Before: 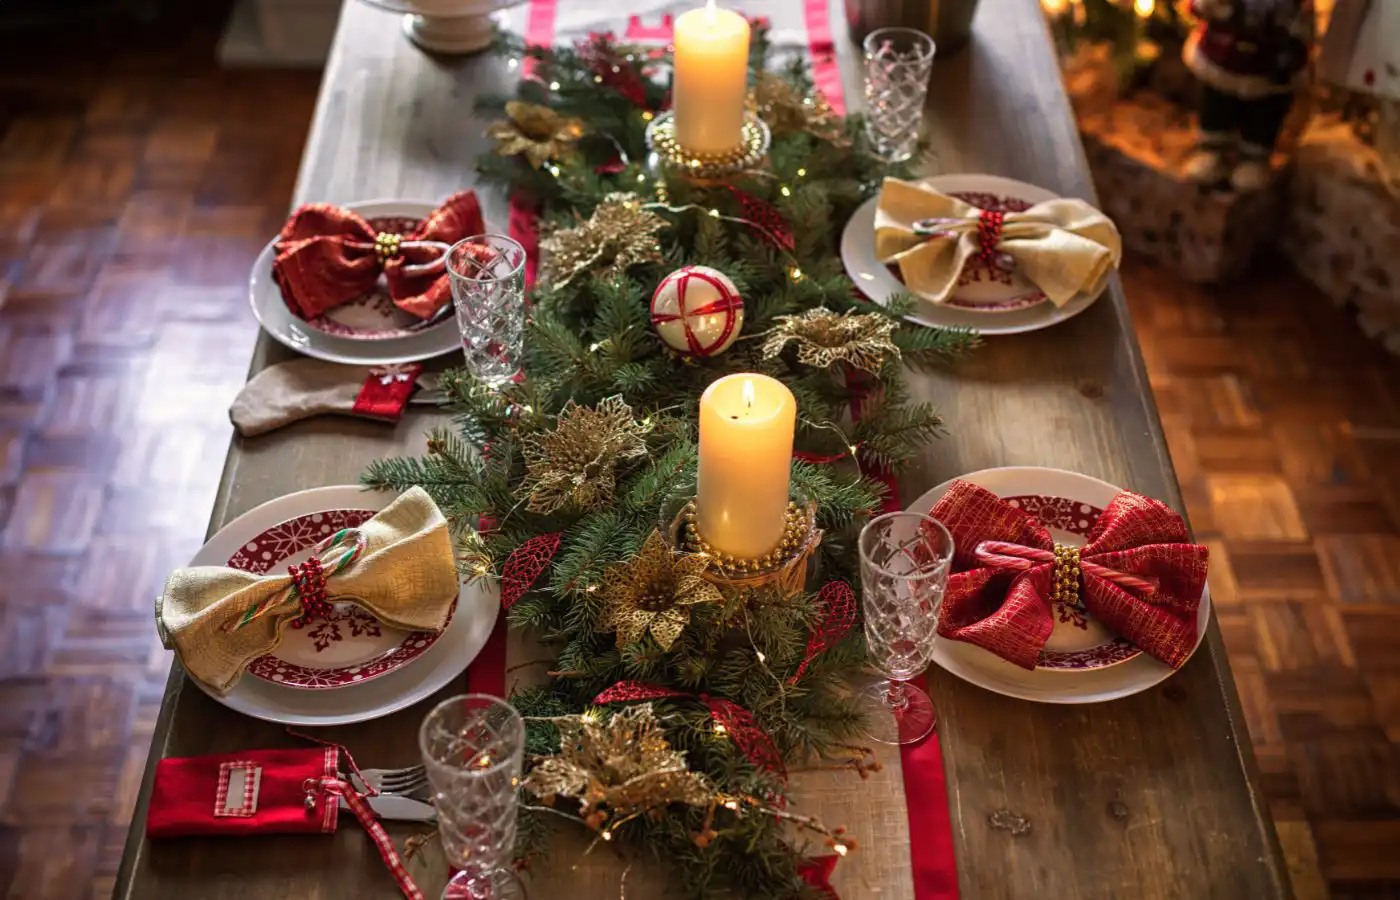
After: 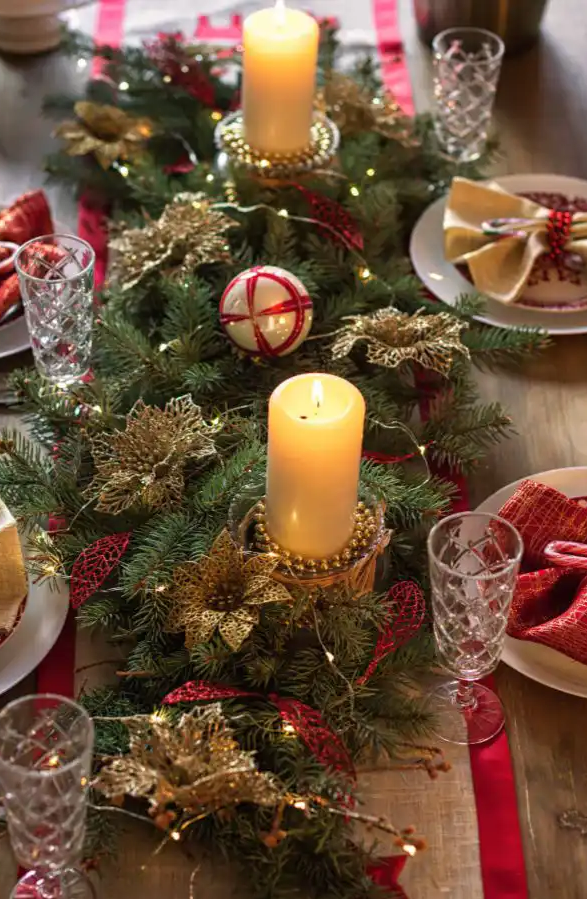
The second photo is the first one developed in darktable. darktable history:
crop: left 30.84%, right 27.173%
